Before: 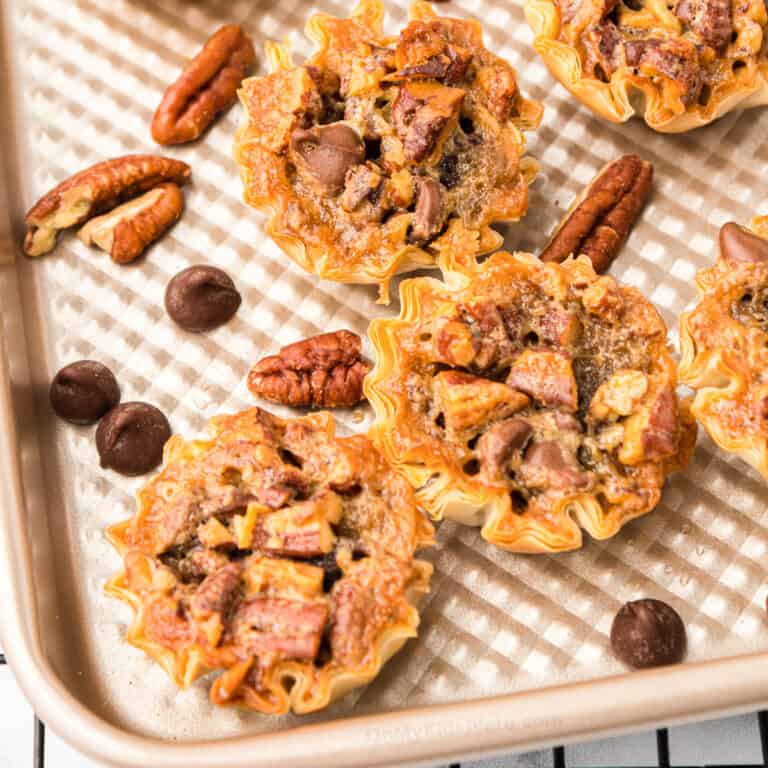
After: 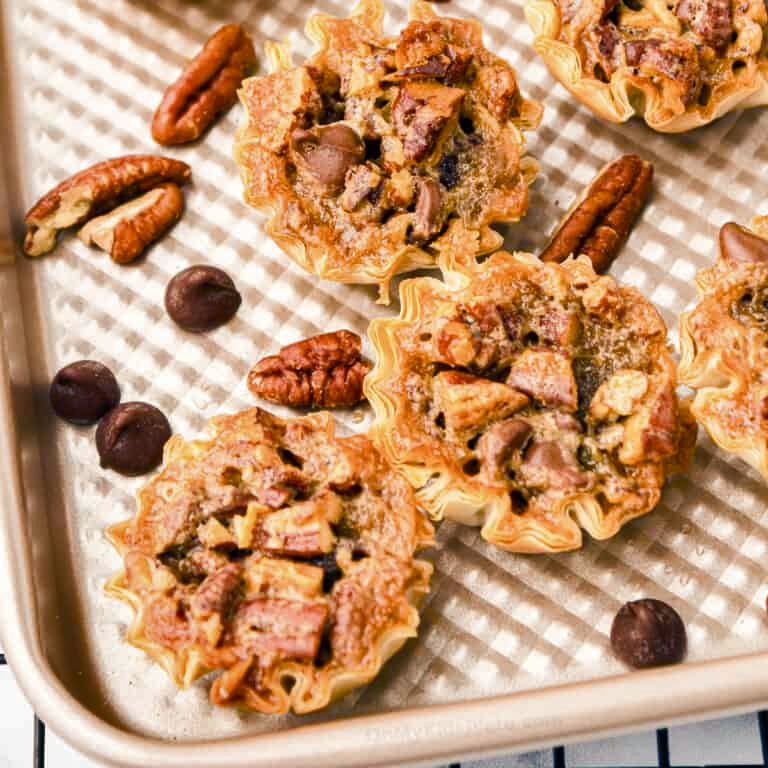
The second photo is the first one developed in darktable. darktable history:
shadows and highlights: soften with gaussian
color balance rgb: shadows lift › luminance -40.862%, shadows lift › chroma 14.04%, shadows lift › hue 258.34°, linear chroma grading › global chroma 13.042%, perceptual saturation grading › global saturation 0.552%, perceptual saturation grading › highlights -34.103%, perceptual saturation grading › mid-tones 15.068%, perceptual saturation grading › shadows 48.709%
